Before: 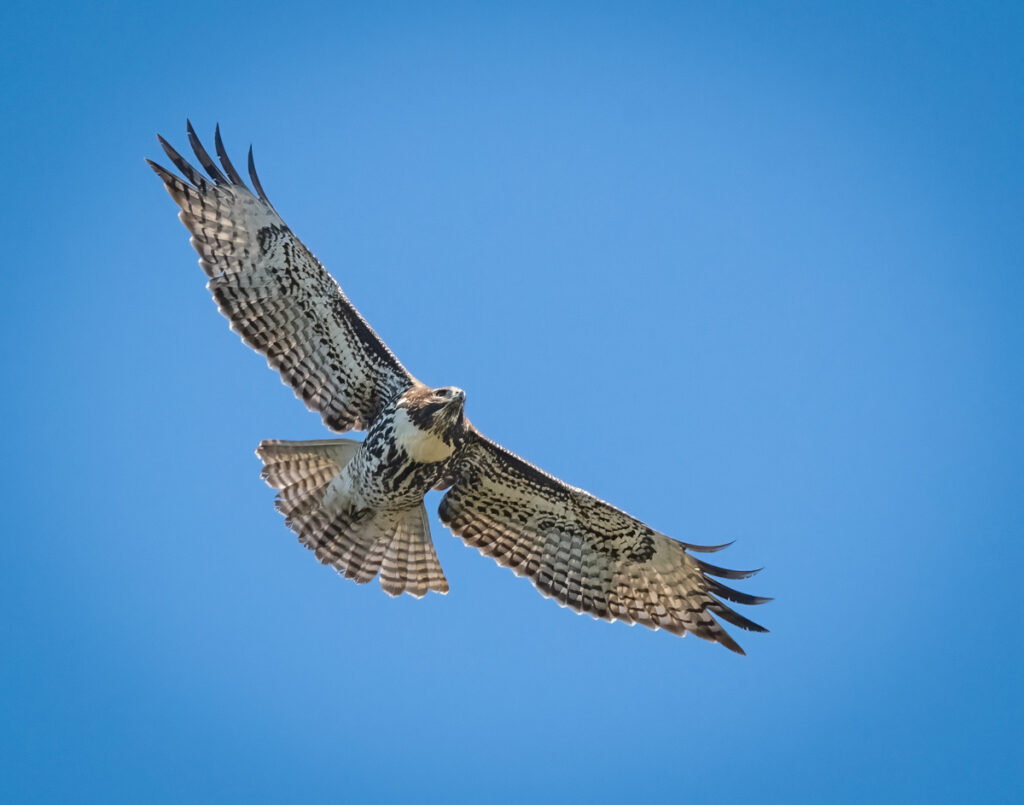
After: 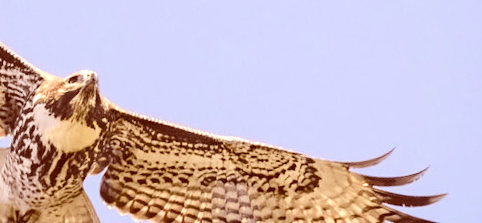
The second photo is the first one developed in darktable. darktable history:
rotate and perspective: rotation -14.8°, crop left 0.1, crop right 0.903, crop top 0.25, crop bottom 0.748
color correction: highlights a* 9.03, highlights b* 8.71, shadows a* 40, shadows b* 40, saturation 0.8
color balance rgb: shadows lift › chroma 2%, shadows lift › hue 250°, power › hue 326.4°, highlights gain › chroma 2%, highlights gain › hue 64.8°, global offset › luminance 0.5%, global offset › hue 58.8°, perceptual saturation grading › highlights -25%, perceptual saturation grading › shadows 30%, global vibrance 15%
exposure: black level correction 0, exposure 0.877 EV, compensate exposure bias true, compensate highlight preservation false
tone curve: curves: ch0 [(0, 0) (0.071, 0.047) (0.266, 0.26) (0.483, 0.554) (0.753, 0.811) (1, 0.983)]; ch1 [(0, 0) (0.346, 0.307) (0.408, 0.387) (0.463, 0.465) (0.482, 0.493) (0.502, 0.499) (0.517, 0.502) (0.55, 0.548) (0.597, 0.61) (0.651, 0.698) (1, 1)]; ch2 [(0, 0) (0.346, 0.34) (0.434, 0.46) (0.485, 0.494) (0.5, 0.498) (0.517, 0.506) (0.526, 0.545) (0.583, 0.61) (0.625, 0.659) (1, 1)], color space Lab, independent channels, preserve colors none
crop: left 35.03%, top 36.625%, right 14.663%, bottom 20.057%
